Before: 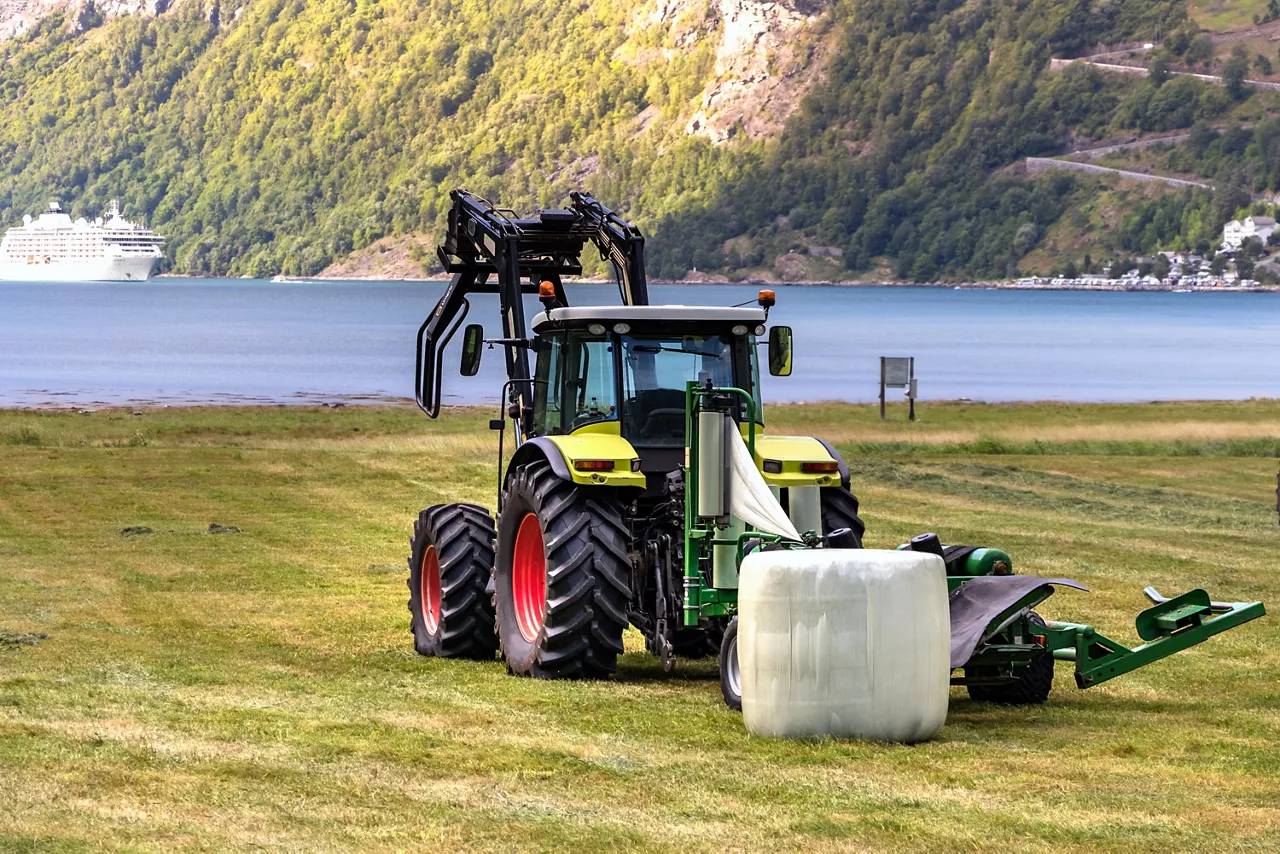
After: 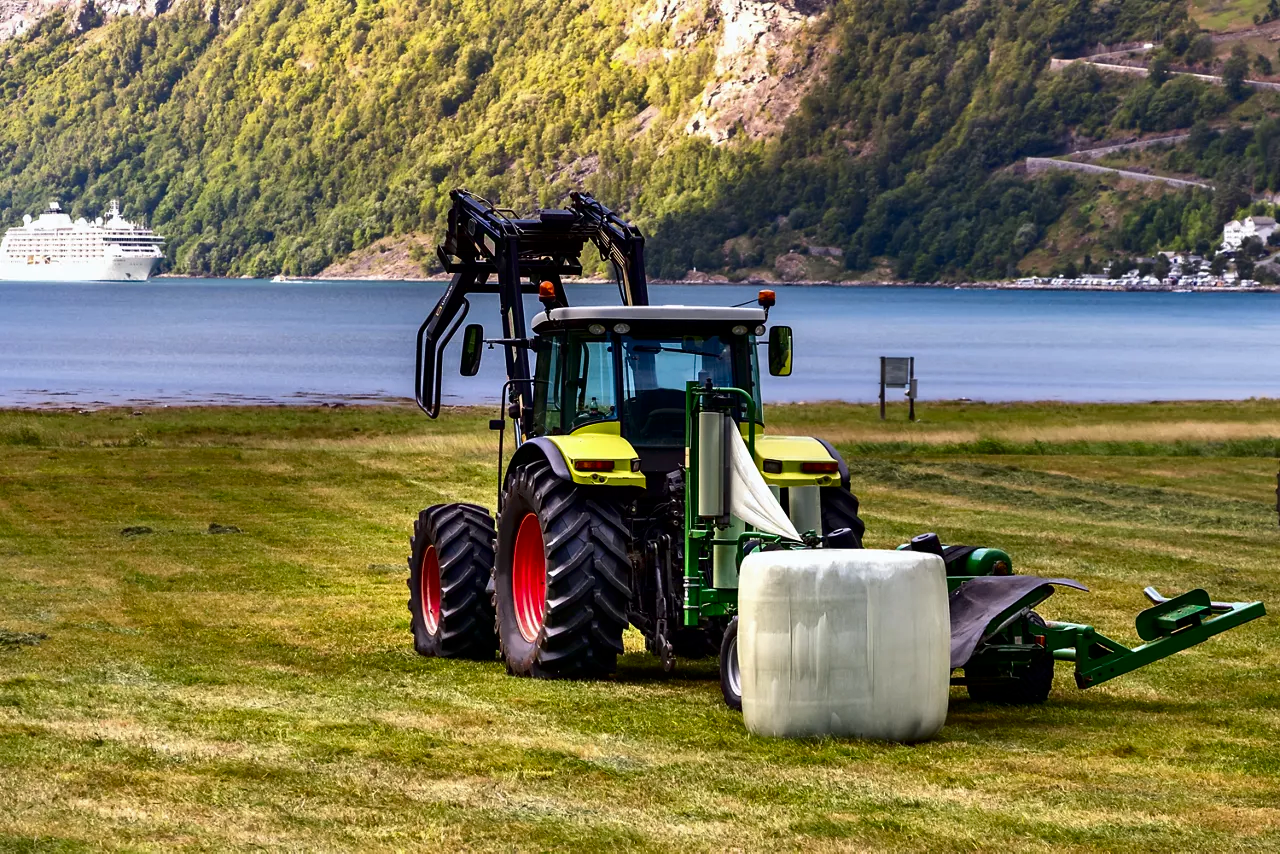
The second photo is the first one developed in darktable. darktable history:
shadows and highlights: soften with gaussian
contrast brightness saturation: contrast 0.1, brightness -0.26, saturation 0.14
